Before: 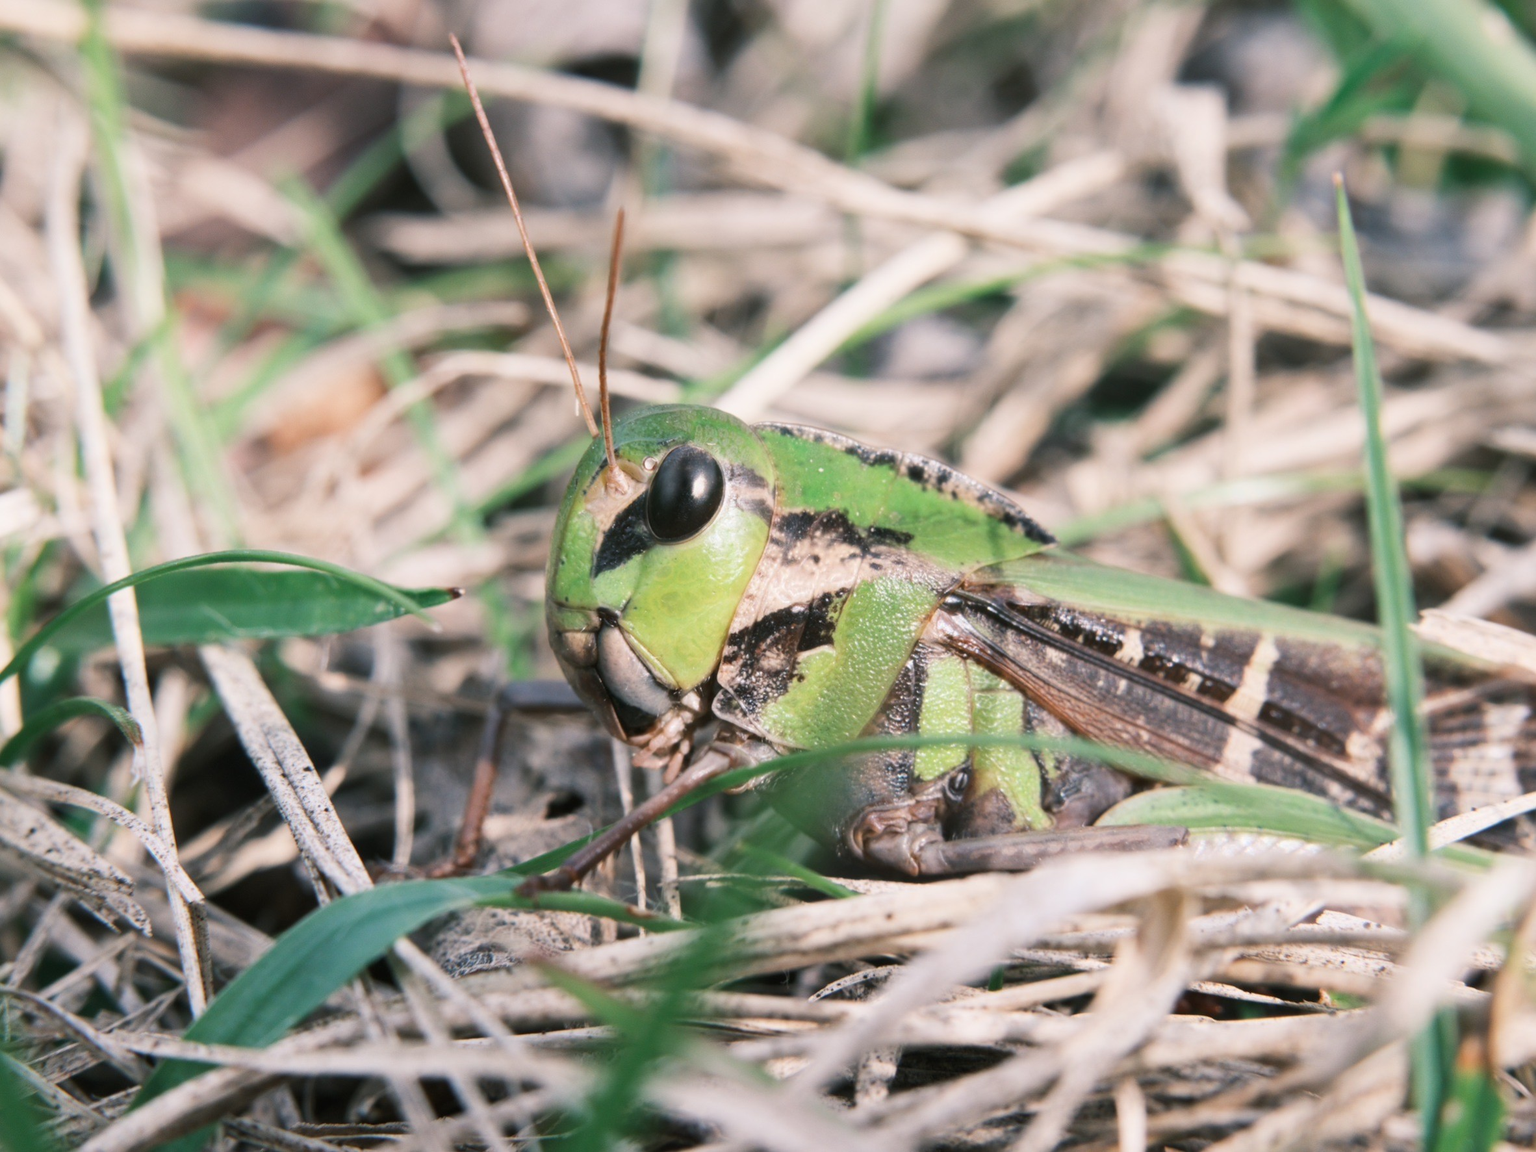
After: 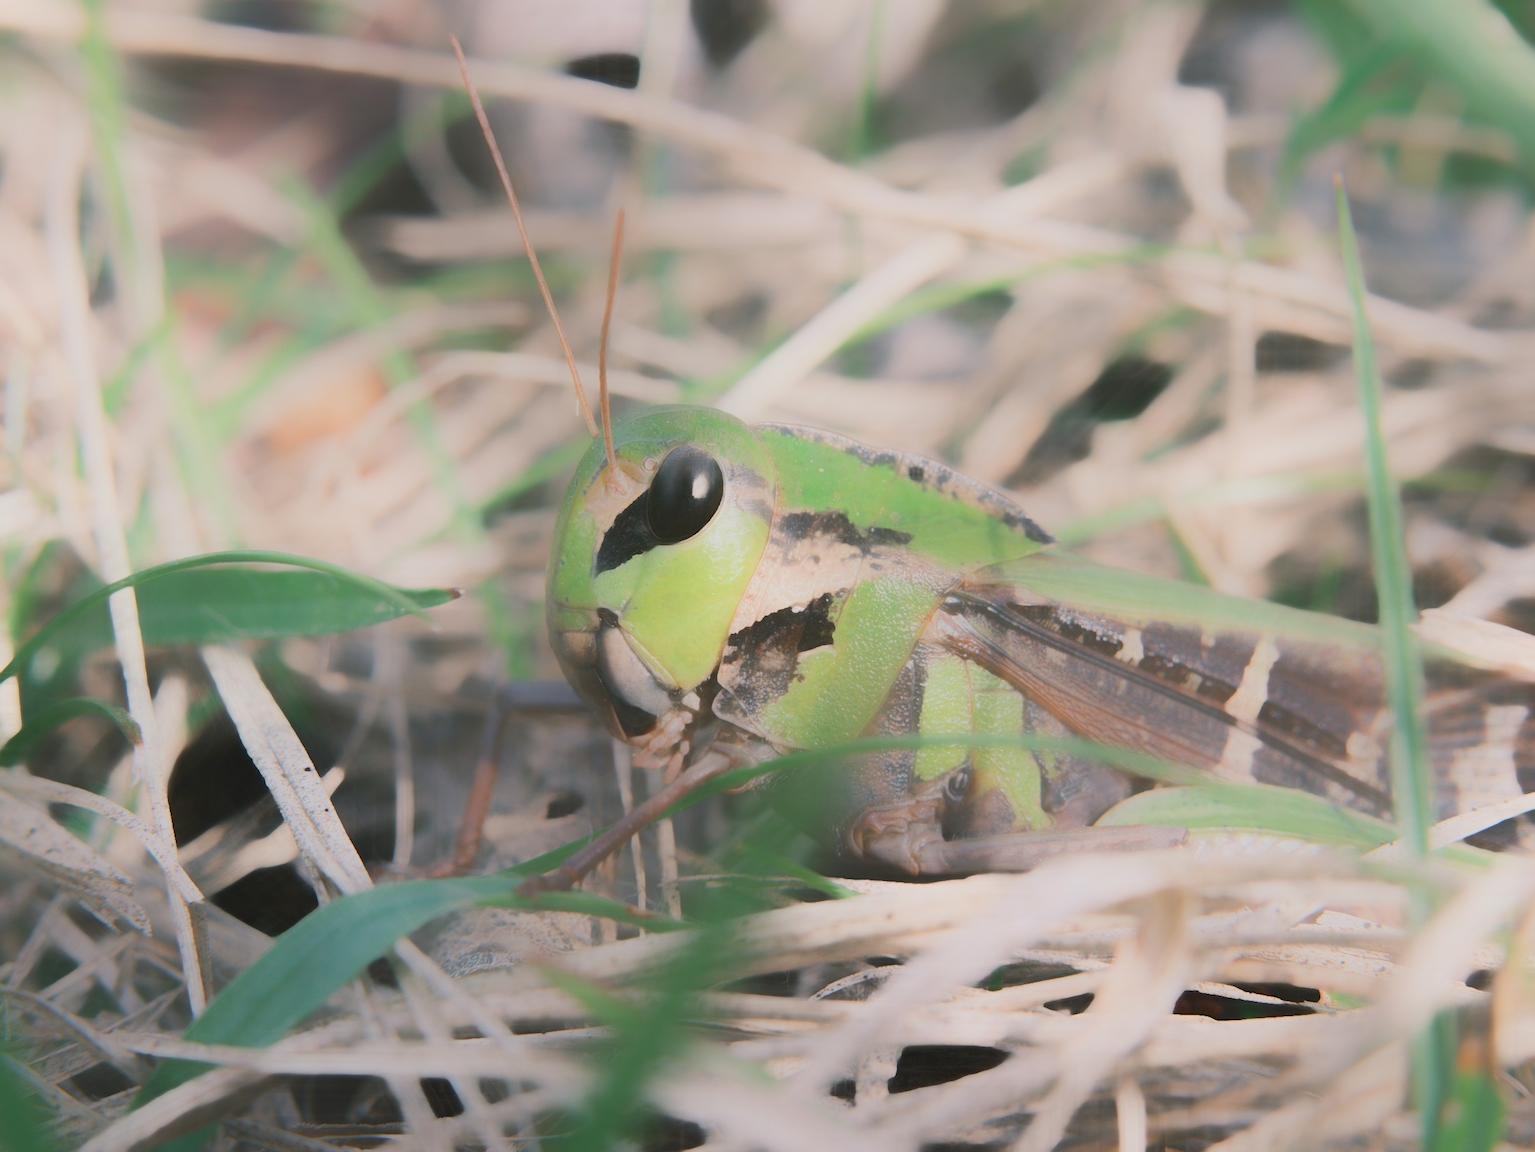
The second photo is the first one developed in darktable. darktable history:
contrast equalizer: octaves 7, y [[0.48, 0.654, 0.731, 0.706, 0.772, 0.382], [0.55 ×6], [0 ×6], [0 ×6], [0 ×6]], mix -0.996
